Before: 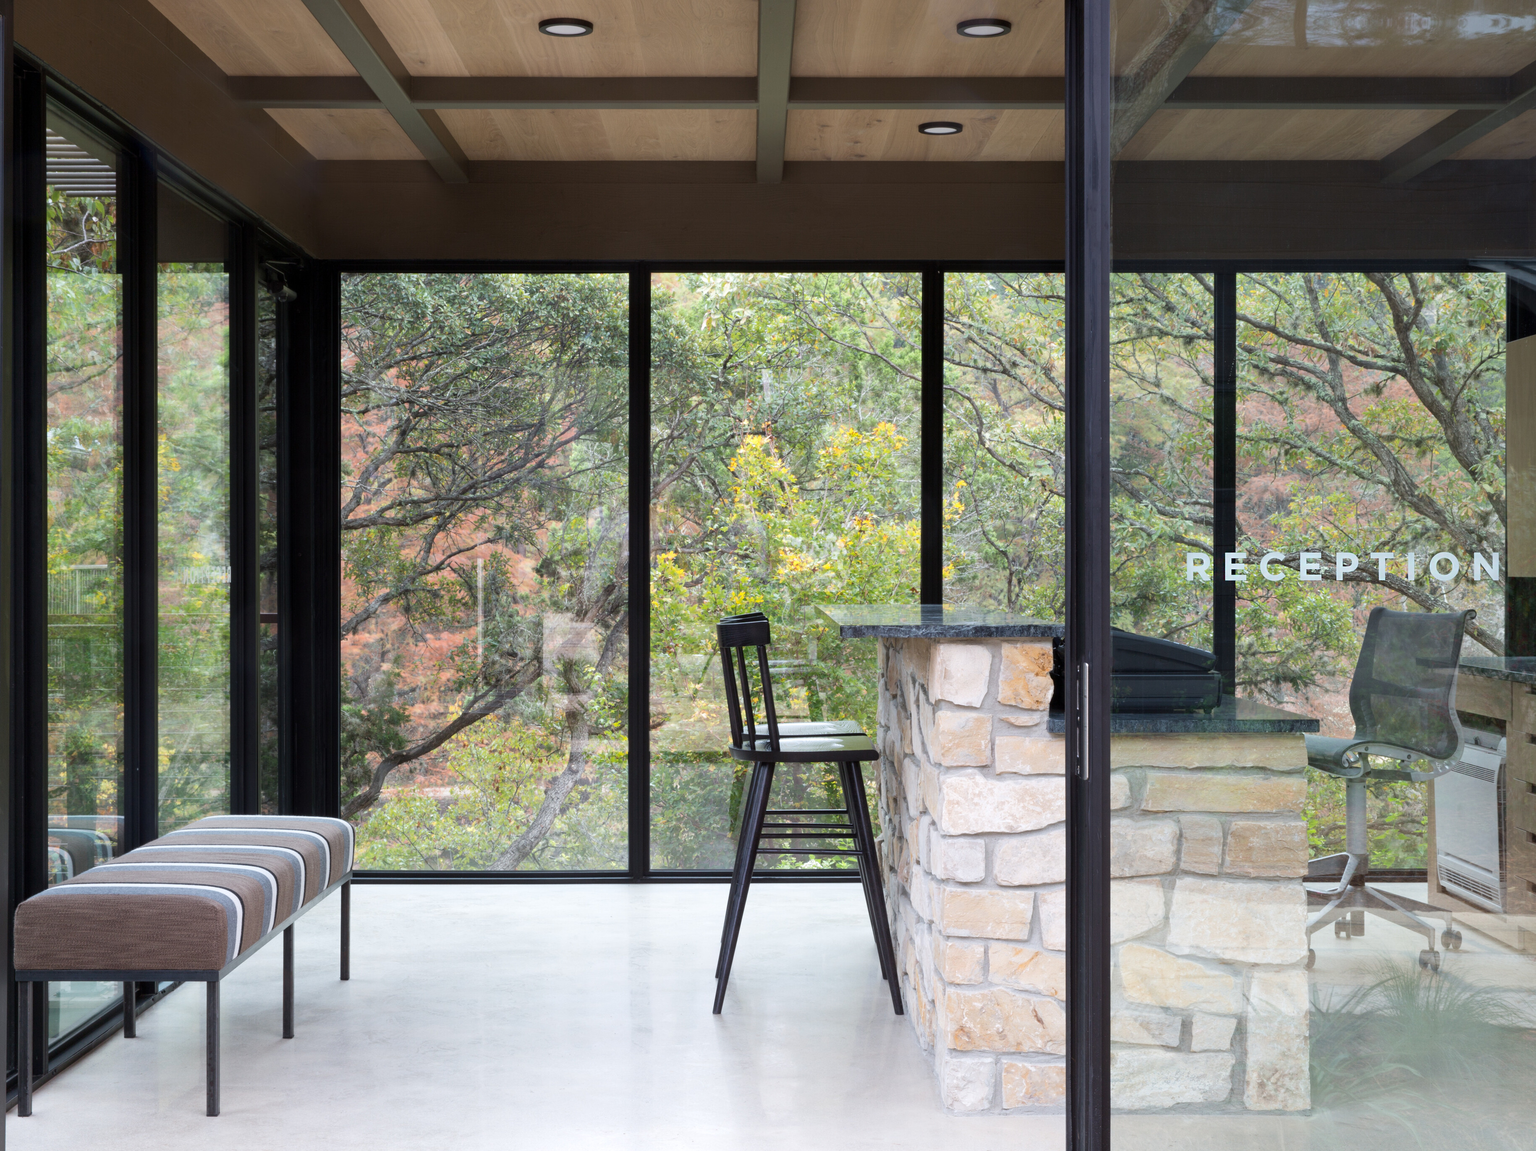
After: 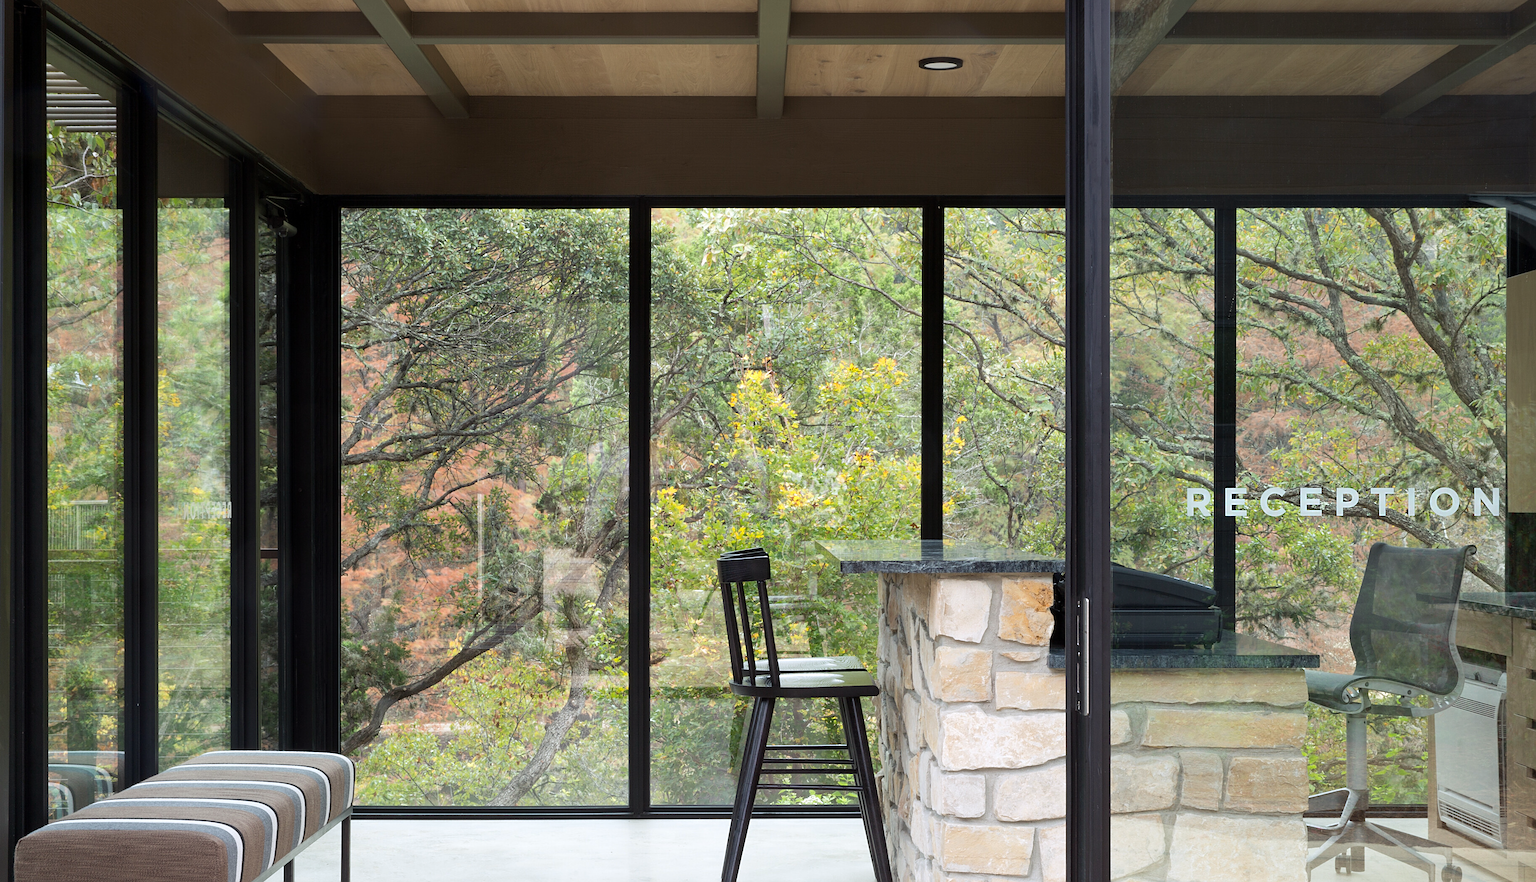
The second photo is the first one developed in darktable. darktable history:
rgb curve: curves: ch2 [(0, 0) (0.567, 0.512) (1, 1)], mode RGB, independent channels
sharpen: on, module defaults
crop: top 5.667%, bottom 17.637%
